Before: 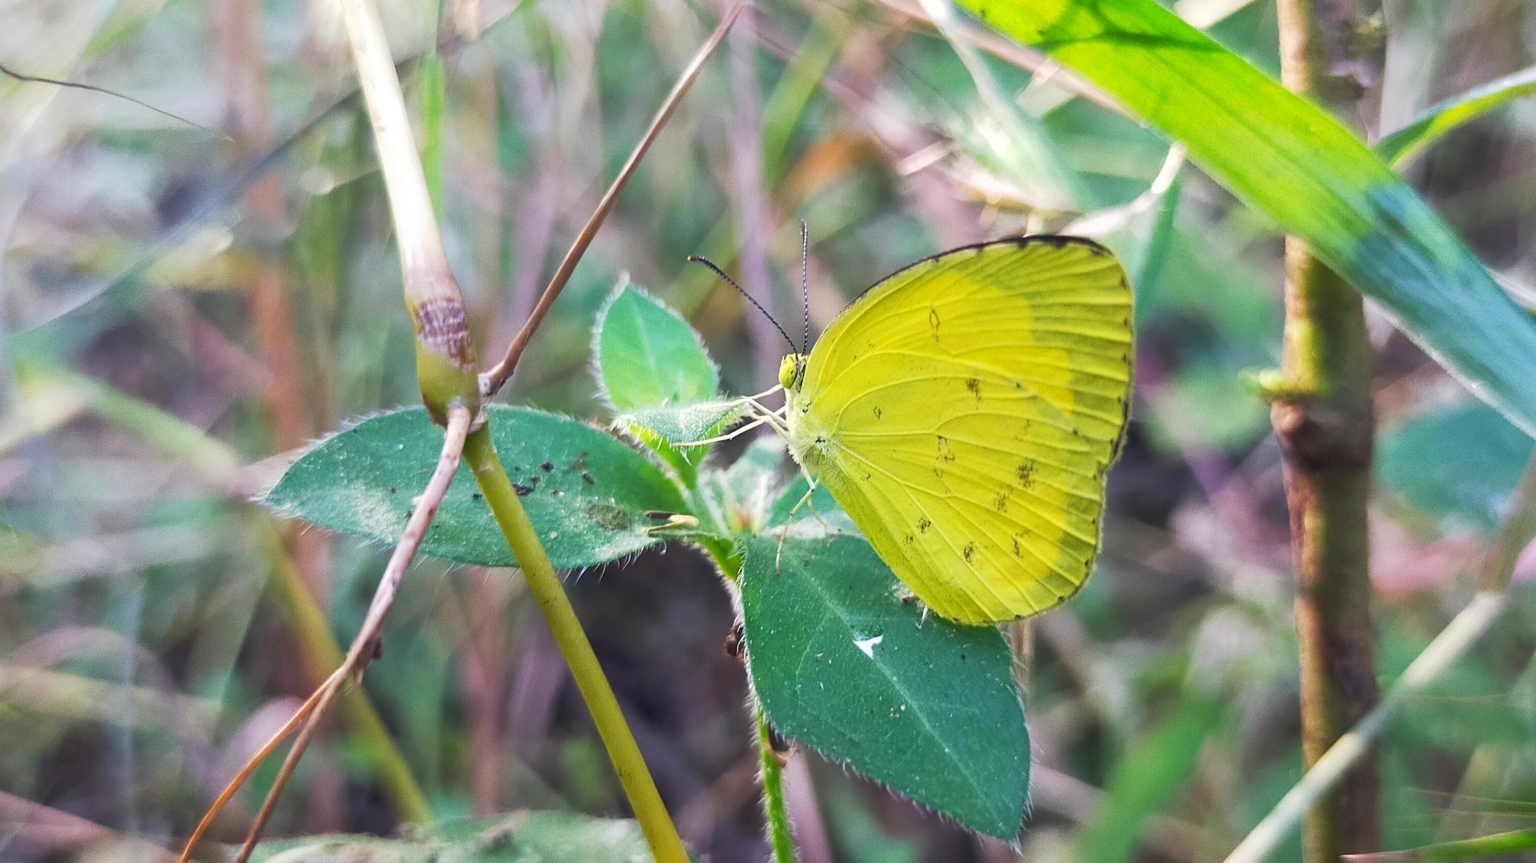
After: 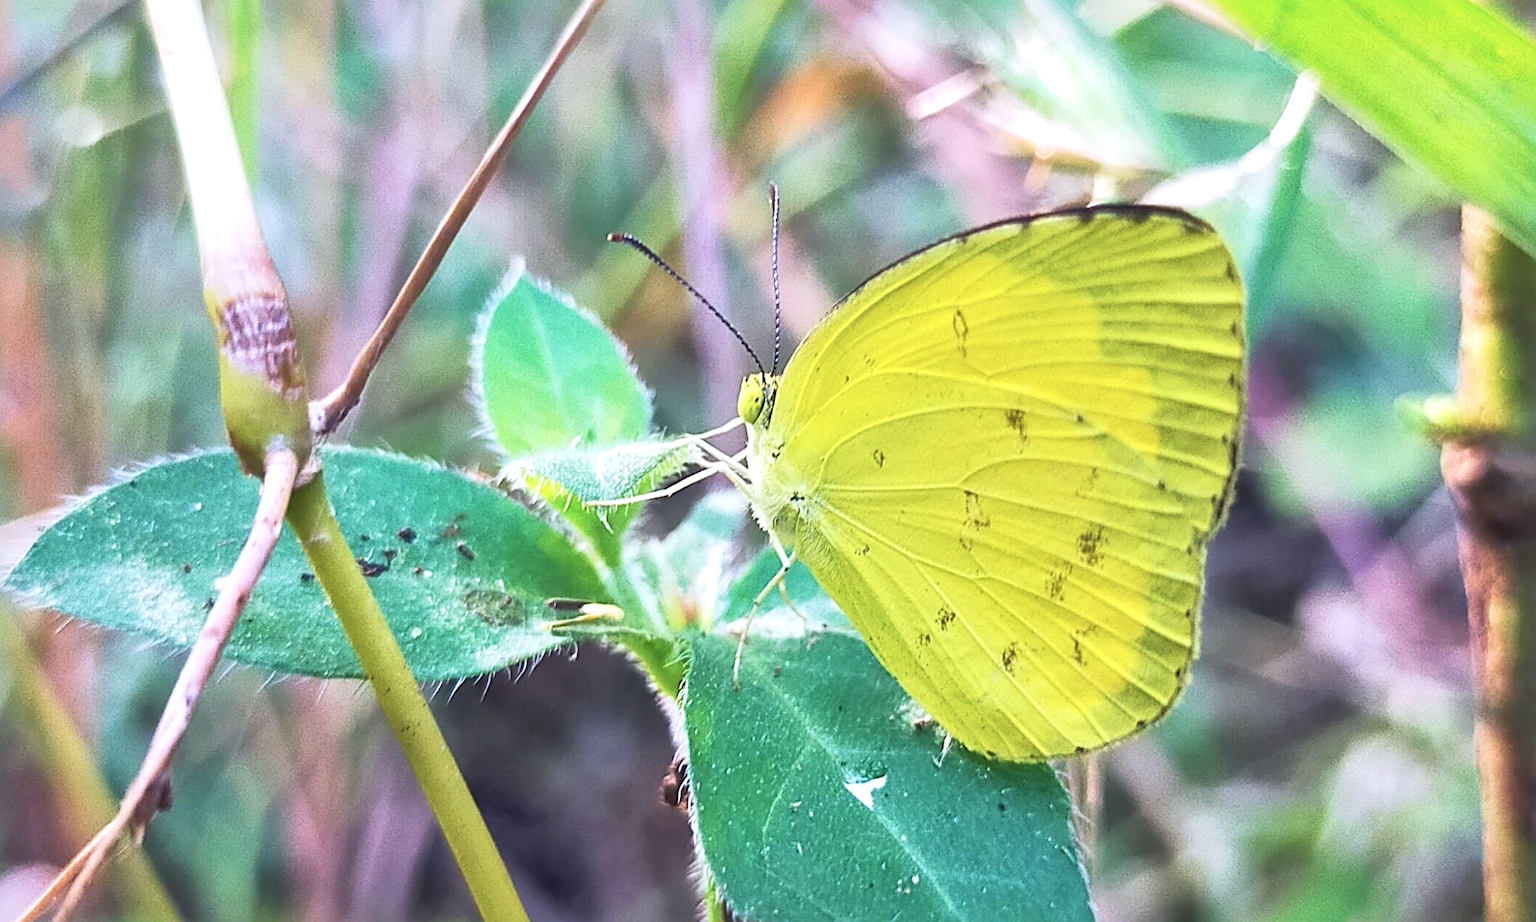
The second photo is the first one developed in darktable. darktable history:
crop and rotate: left 17.093%, top 10.753%, right 12.88%, bottom 14.467%
sharpen: on, module defaults
local contrast: mode bilateral grid, contrast 21, coarseness 50, detail 150%, midtone range 0.2
color calibration: illuminant as shot in camera, x 0.358, y 0.373, temperature 4628.91 K
contrast brightness saturation: contrast 0.143, brightness 0.215
velvia: strength 17.47%
